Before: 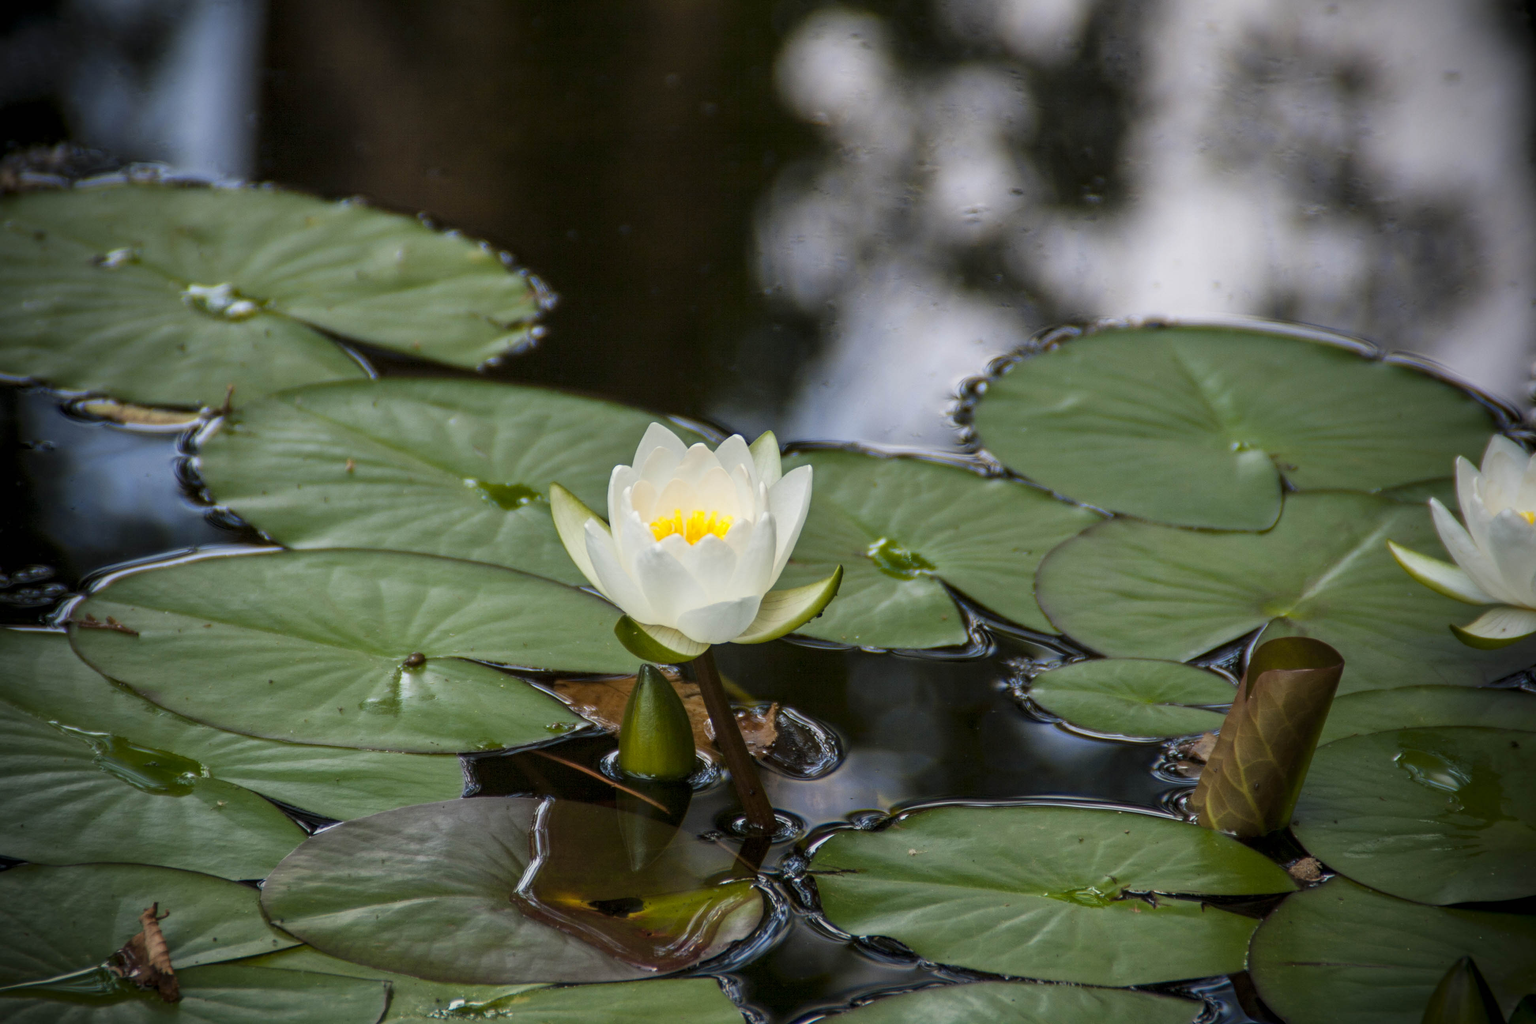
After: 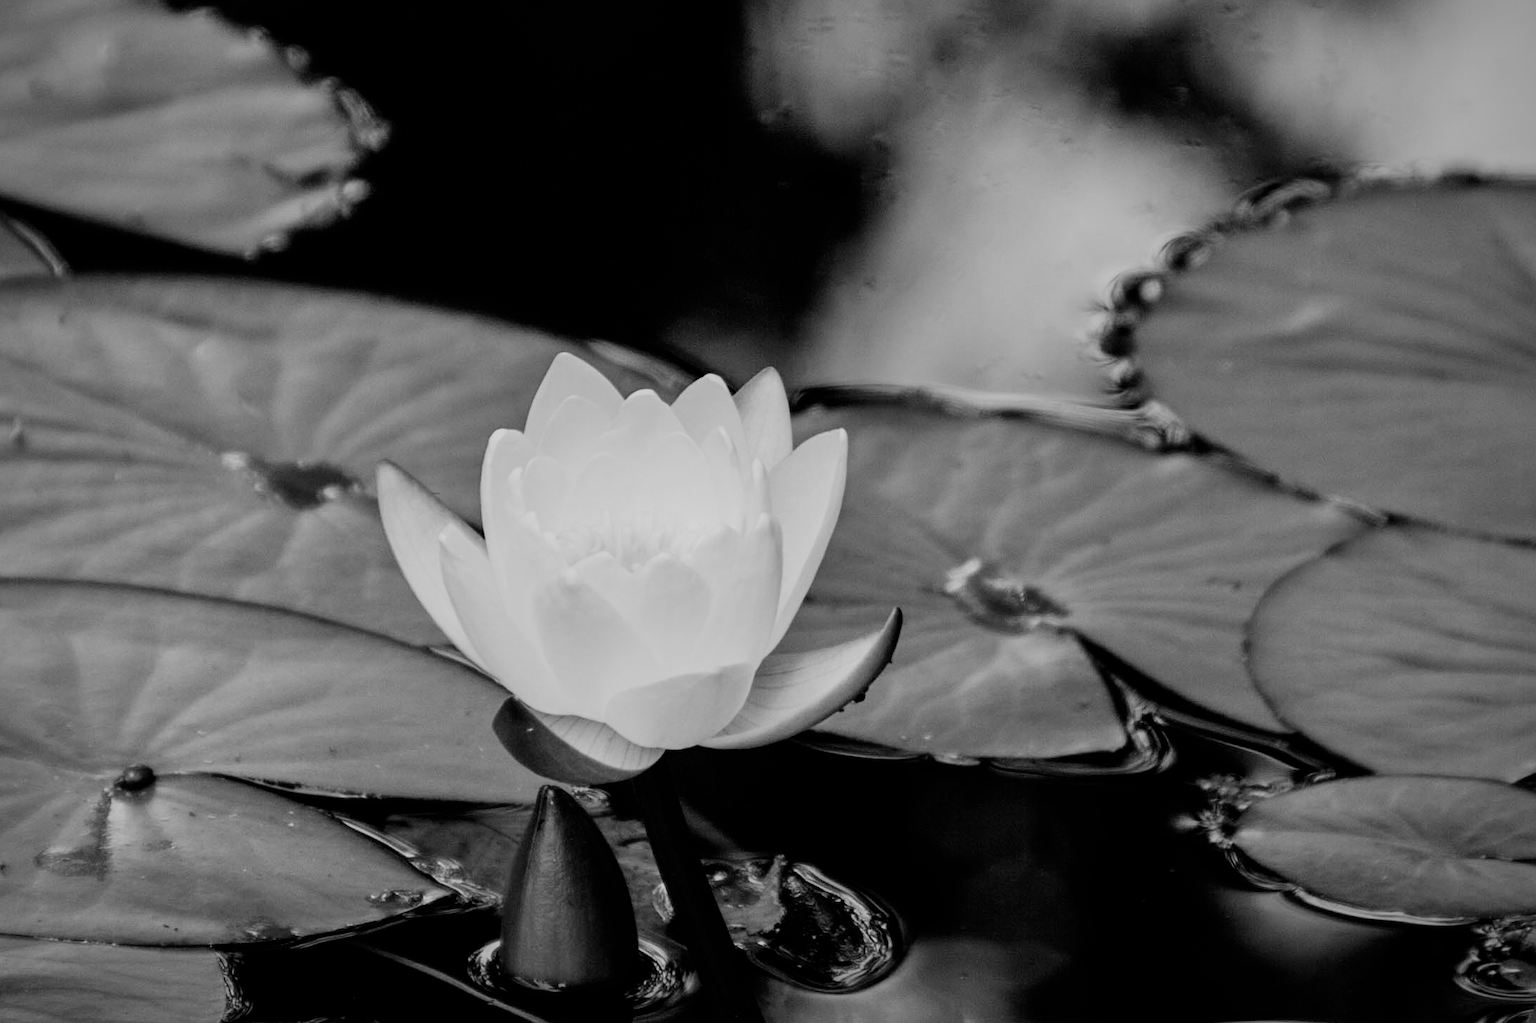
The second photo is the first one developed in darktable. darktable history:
filmic rgb: black relative exposure -5 EV, hardness 2.88, contrast 1.3, highlights saturation mix -30%
vignetting: on, module defaults
crop and rotate: left 22.13%, top 22.054%, right 22.026%, bottom 22.102%
exposure: compensate highlight preservation false
monochrome: a -92.57, b 58.91
velvia: strength 56%
